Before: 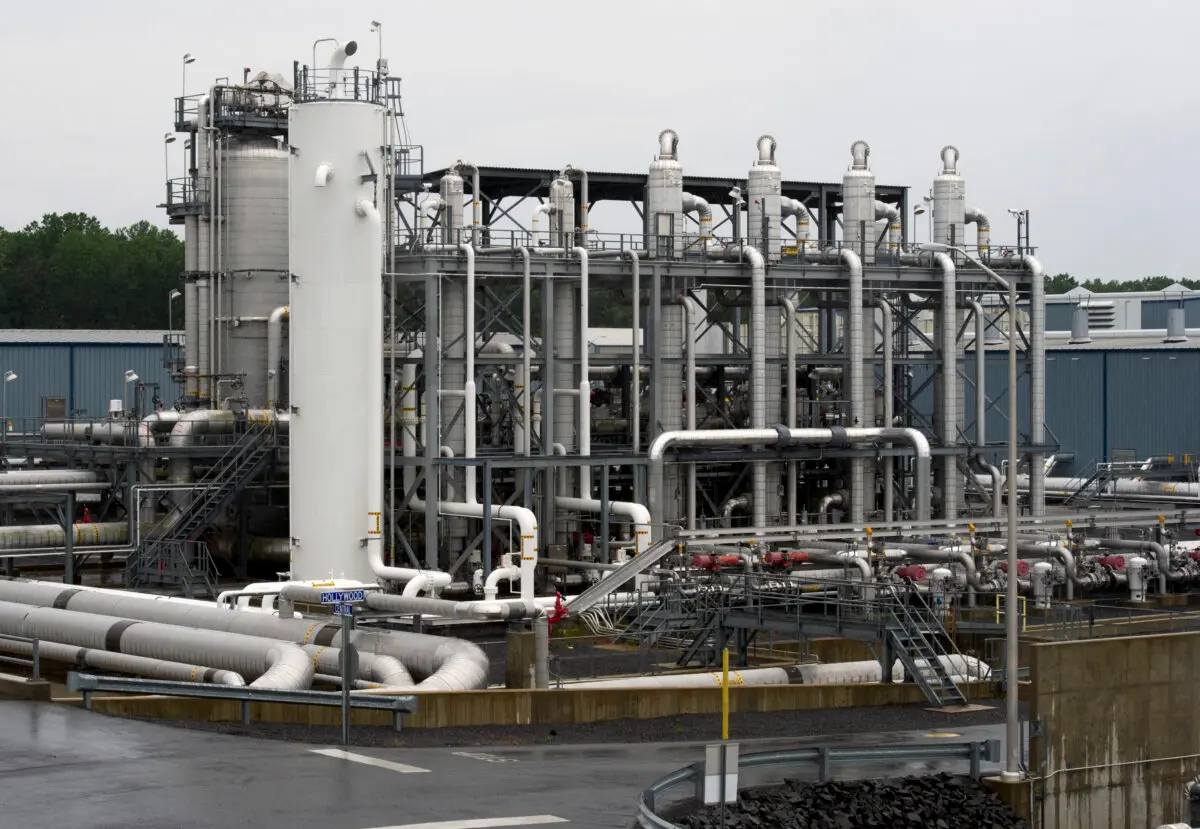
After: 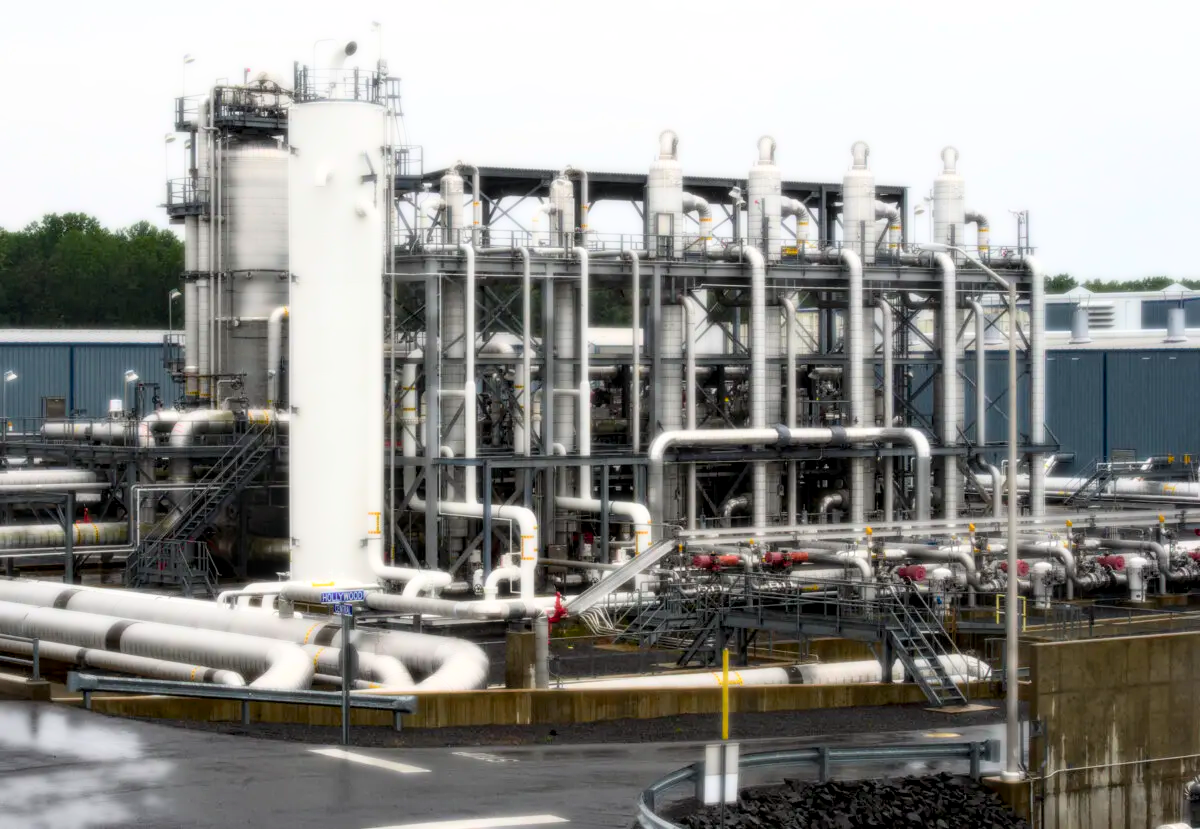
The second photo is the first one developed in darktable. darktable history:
local contrast: on, module defaults
bloom: size 0%, threshold 54.82%, strength 8.31%
color balance rgb: perceptual saturation grading › global saturation 30%
